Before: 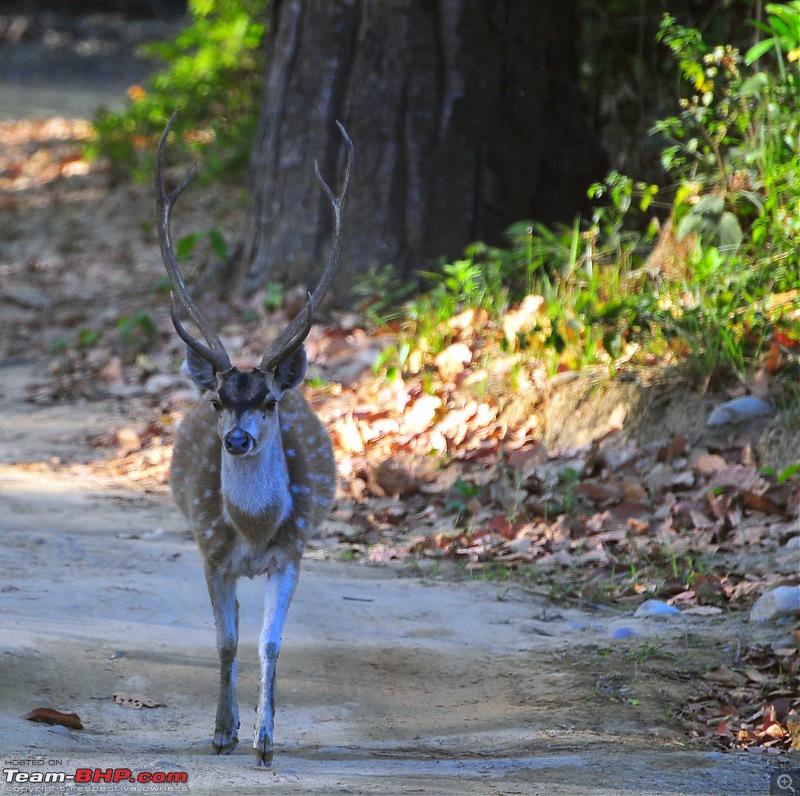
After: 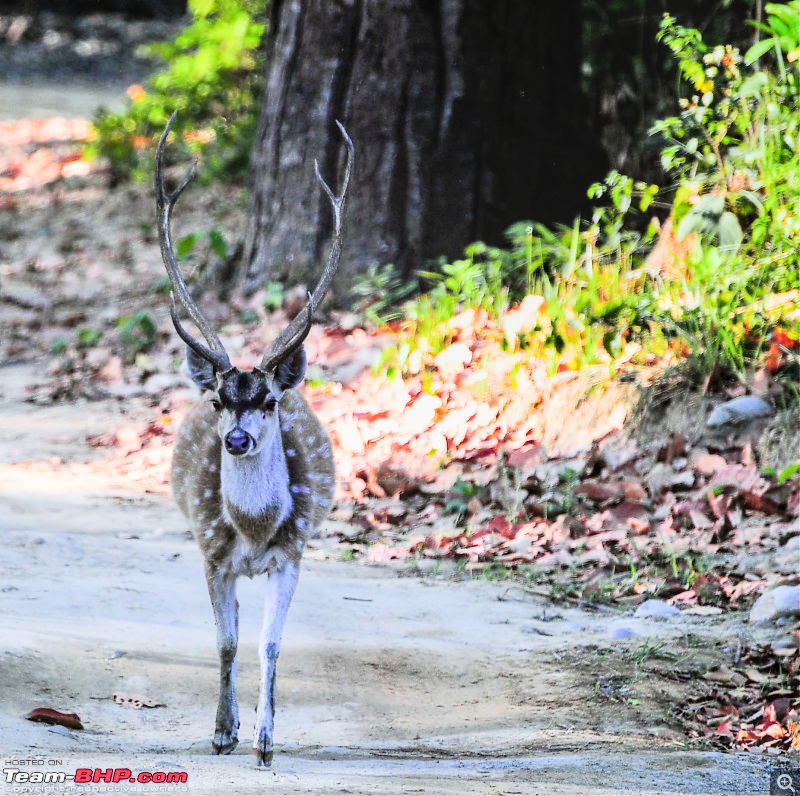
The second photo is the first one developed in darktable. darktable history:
tone curve: curves: ch0 [(0, 0.023) (0.217, 0.19) (0.754, 0.801) (1, 0.977)]; ch1 [(0, 0) (0.392, 0.398) (0.5, 0.5) (0.521, 0.529) (0.56, 0.592) (1, 1)]; ch2 [(0, 0) (0.5, 0.5) (0.579, 0.561) (0.65, 0.657) (1, 1)], color space Lab, independent channels, preserve colors none
exposure: black level correction 0, exposure 1.1 EV, compensate highlight preservation false
local contrast: on, module defaults
filmic rgb: black relative exposure -5 EV, hardness 2.88, contrast 1.3, highlights saturation mix -30%
